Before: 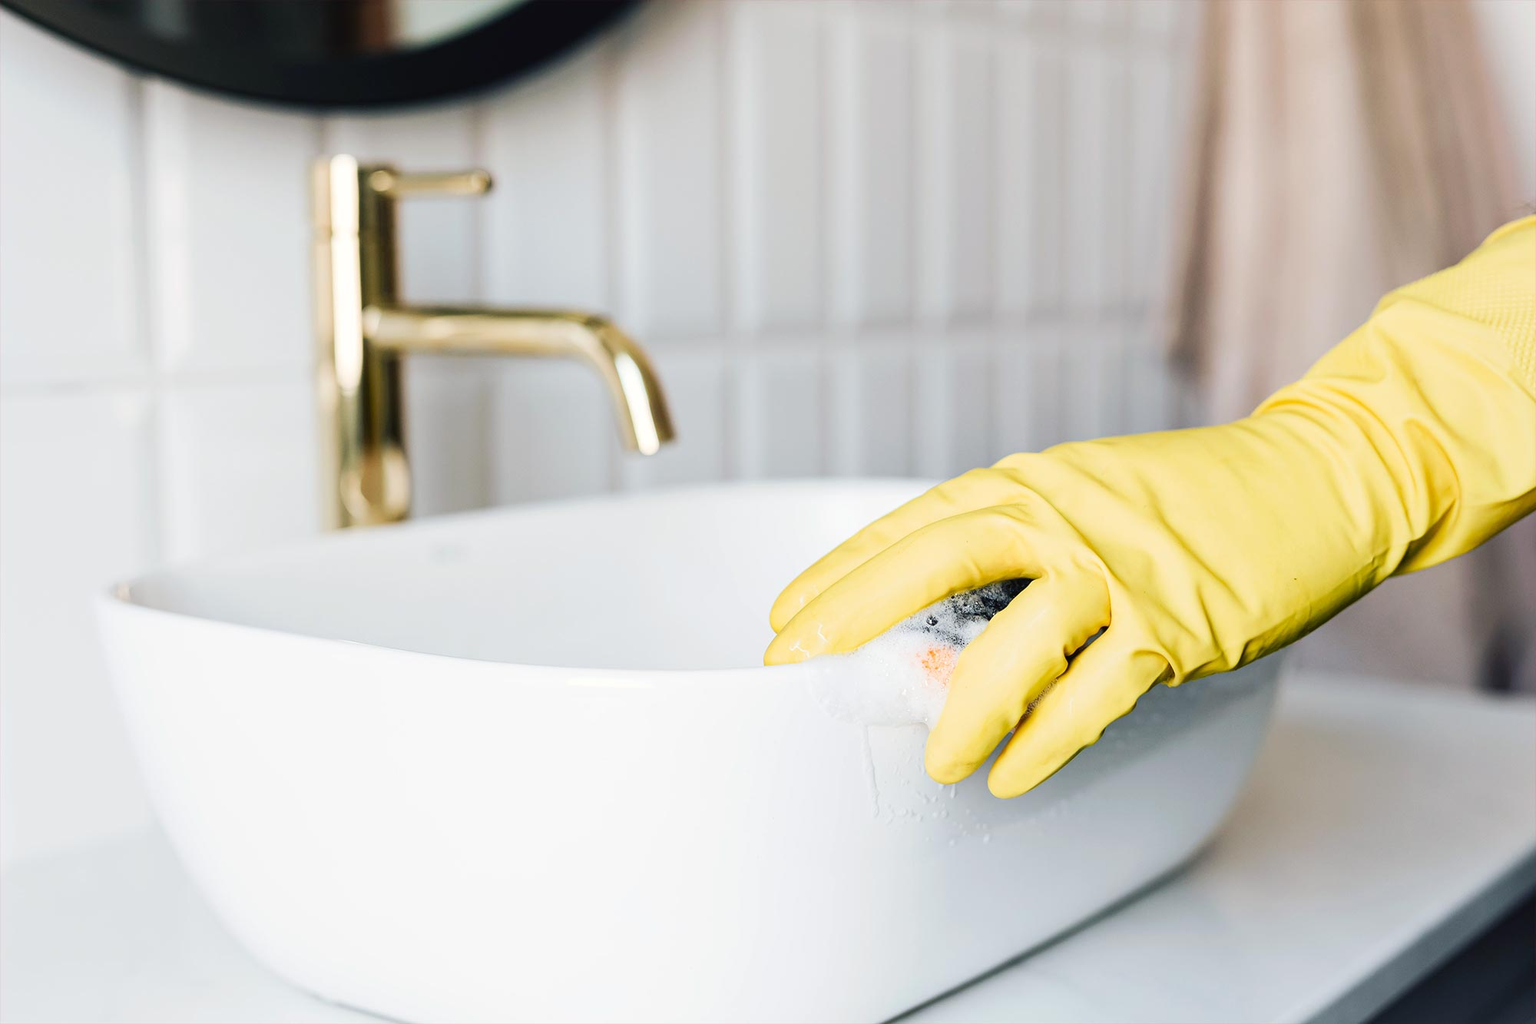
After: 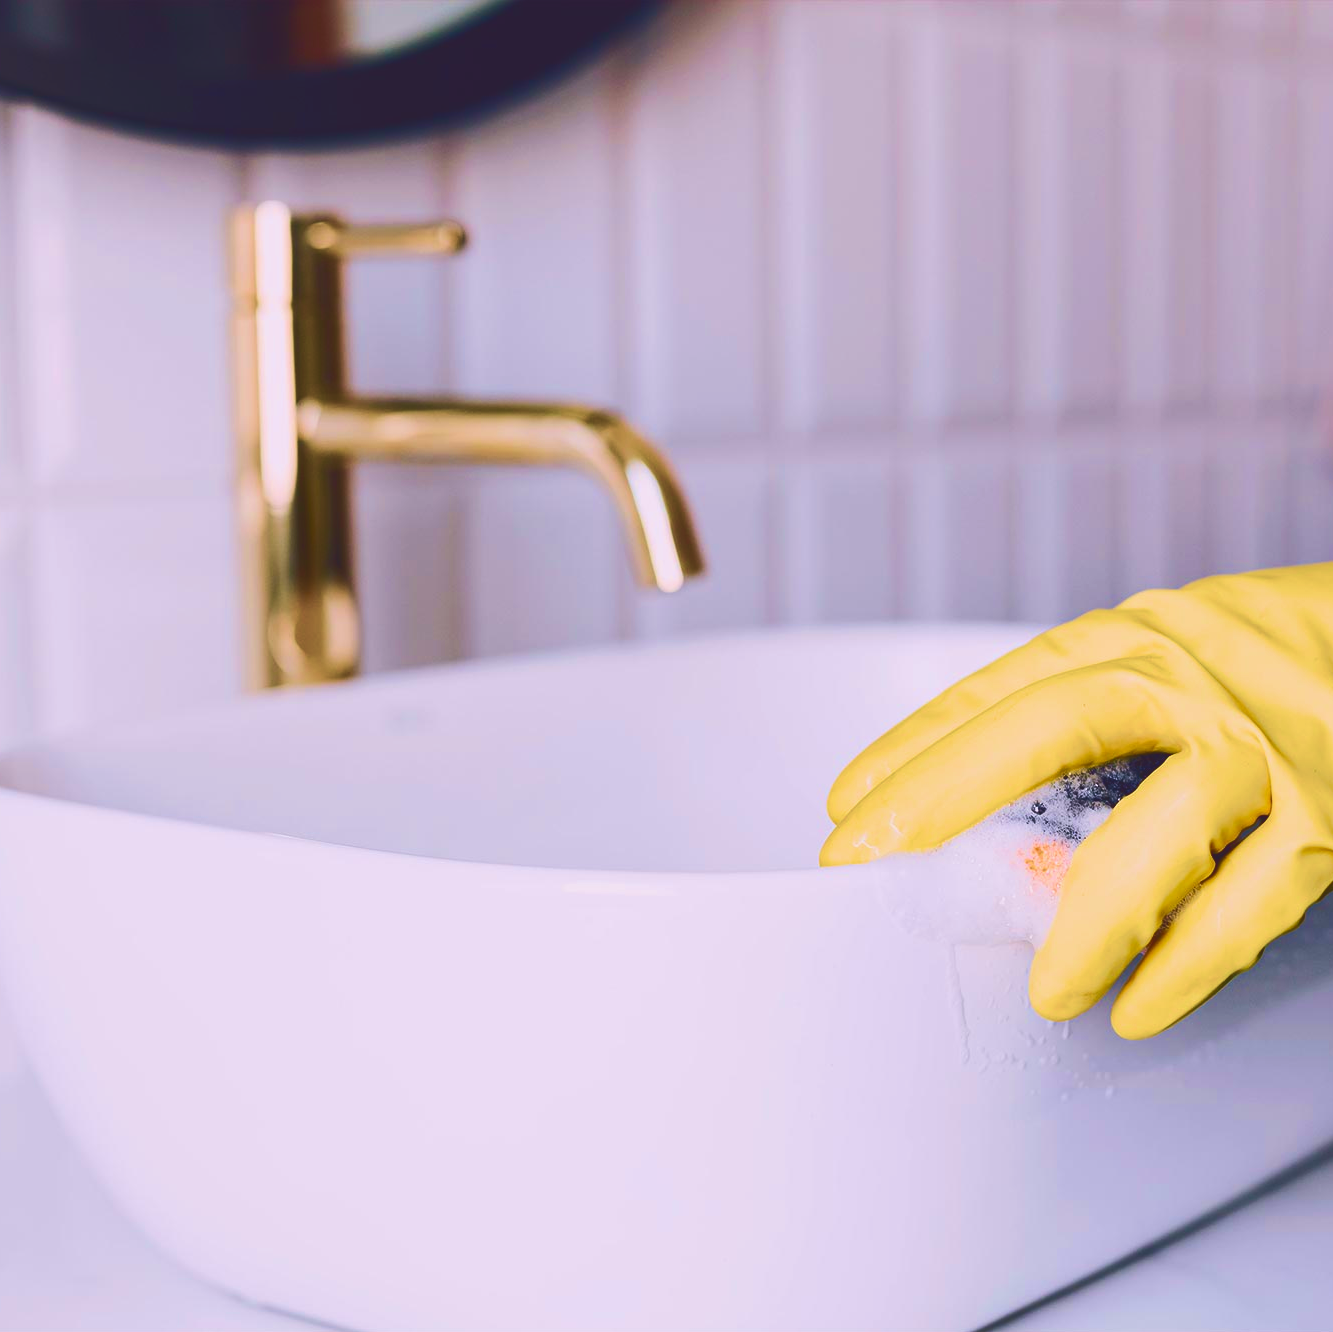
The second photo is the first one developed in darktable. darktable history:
crop and rotate: left 8.786%, right 24.548%
exposure: black level correction 0.001, exposure -0.125 EV, compensate exposure bias true, compensate highlight preservation false
tone curve: curves: ch0 [(0, 0.142) (0.384, 0.314) (0.752, 0.711) (0.991, 0.95)]; ch1 [(0.006, 0.129) (0.346, 0.384) (1, 1)]; ch2 [(0.003, 0.057) (0.261, 0.248) (1, 1)], color space Lab, independent channels
velvia: strength 74%
